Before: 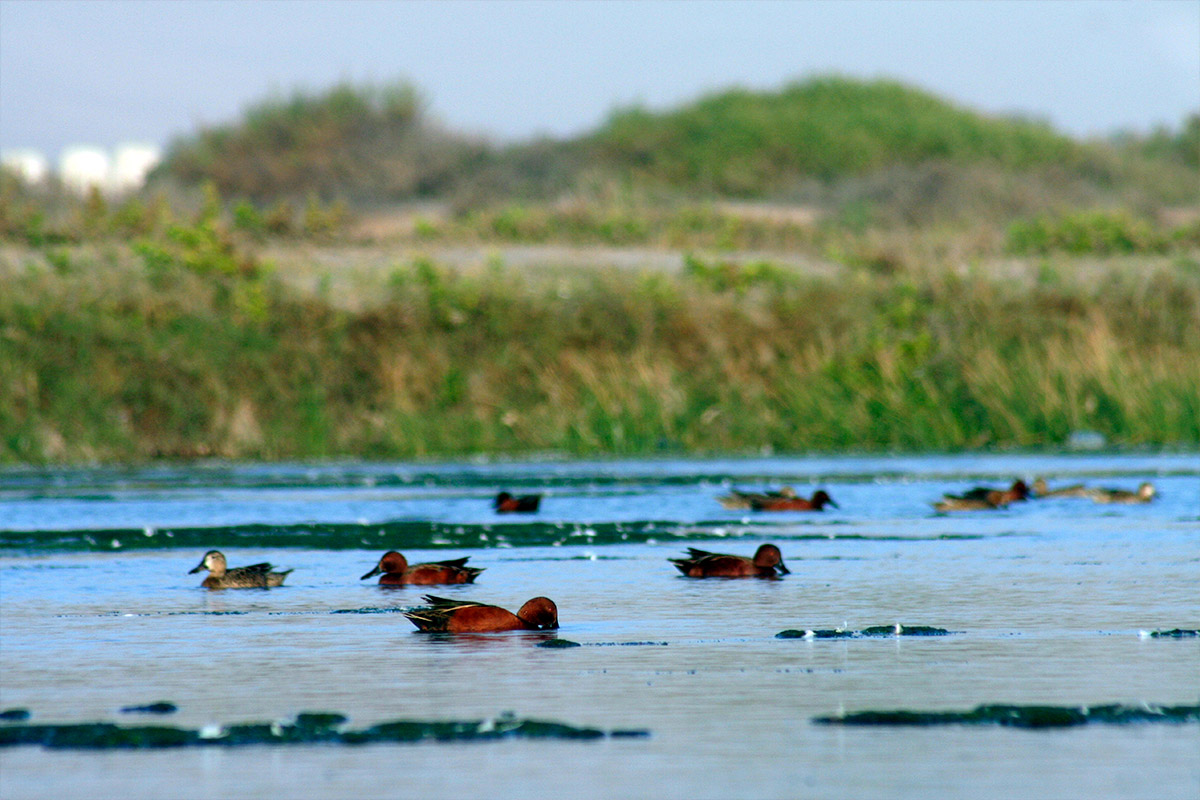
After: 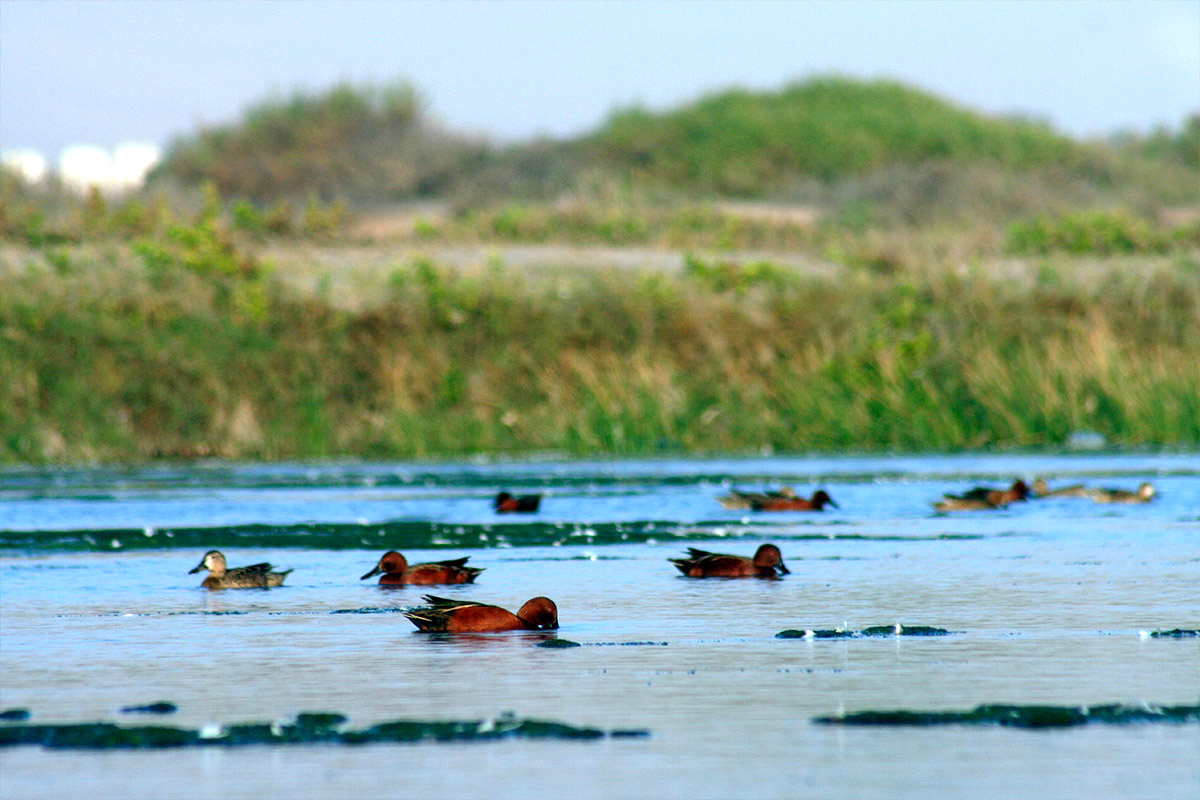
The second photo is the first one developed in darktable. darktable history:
exposure: exposure 0.3 EV, compensate highlight preservation false
